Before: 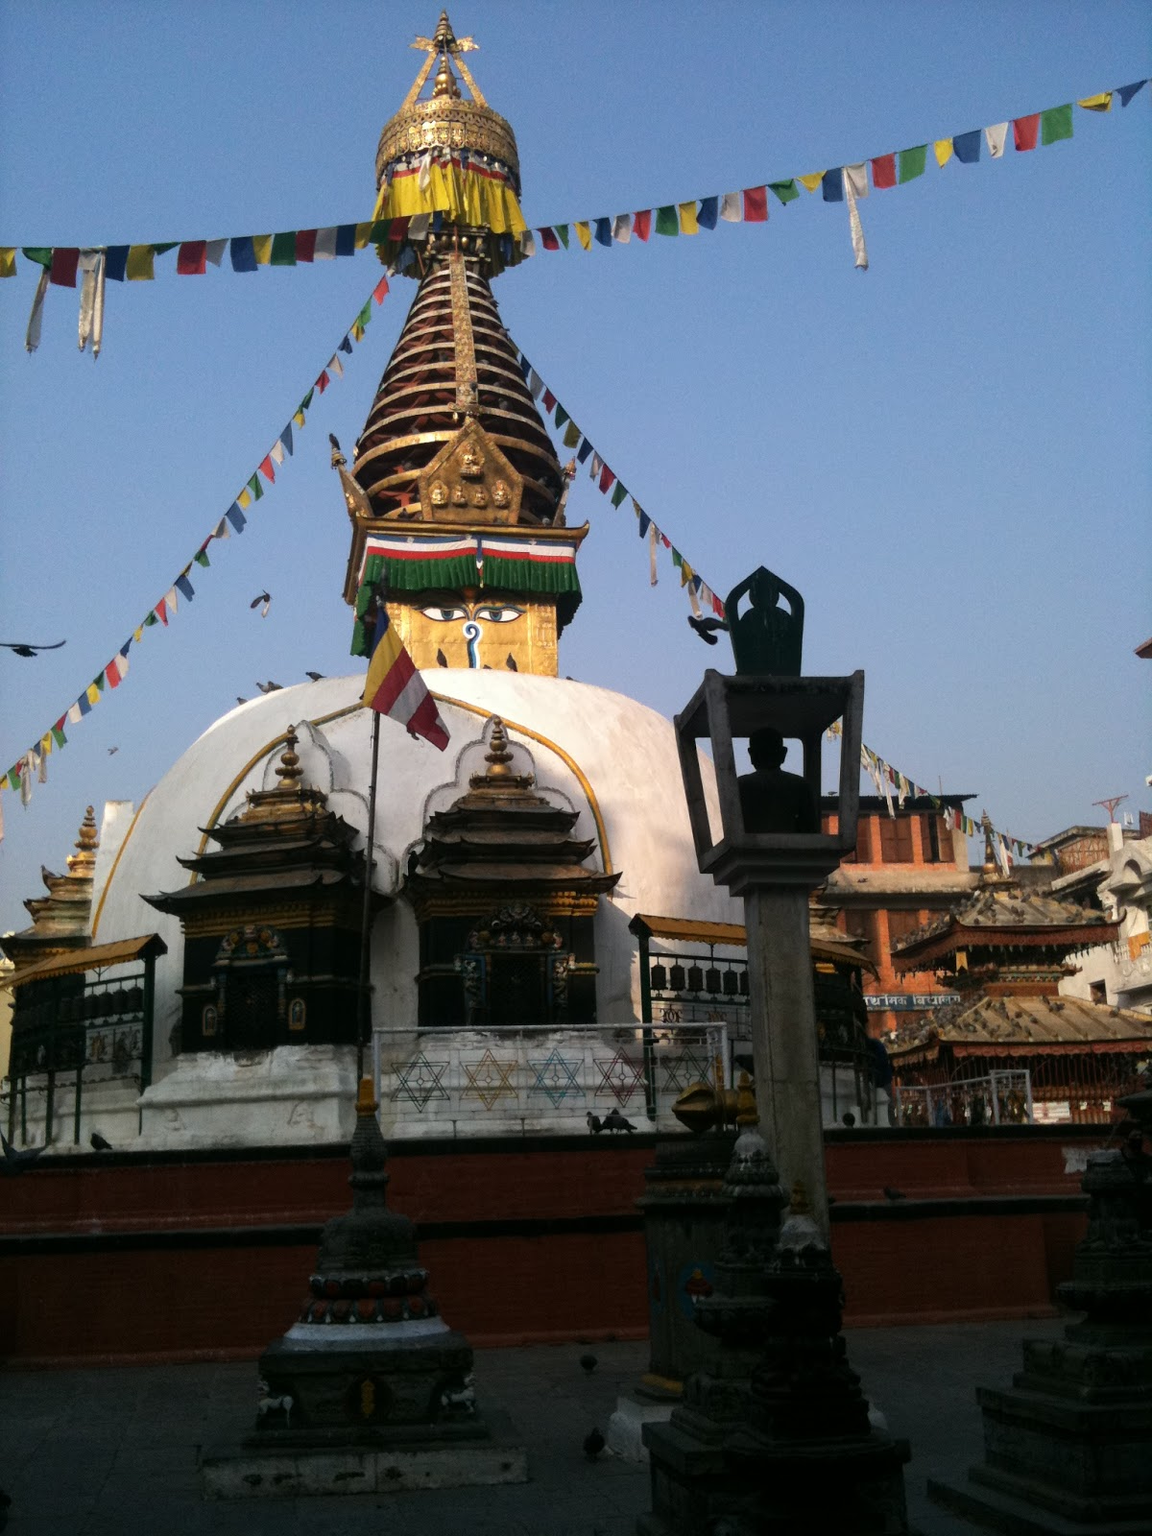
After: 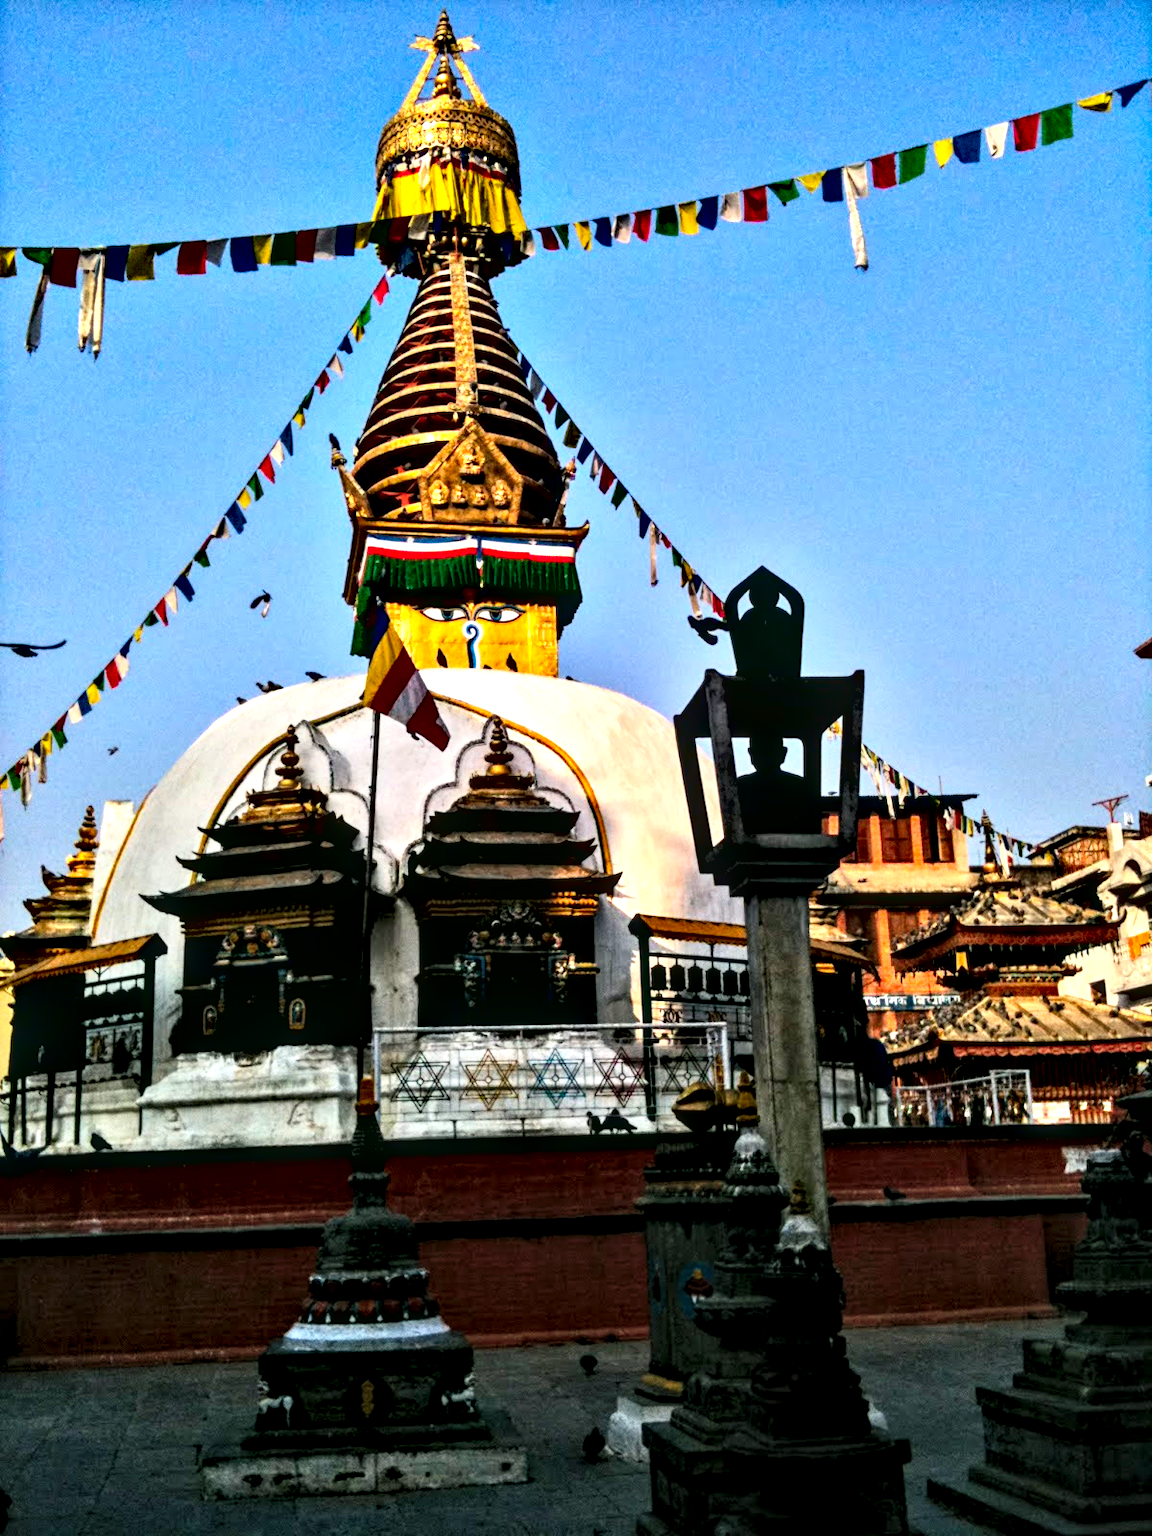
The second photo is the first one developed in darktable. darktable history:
contrast equalizer: octaves 7, y [[0.48, 0.654, 0.731, 0.706, 0.772, 0.382], [0.55 ×6], [0 ×6], [0 ×6], [0 ×6]]
local contrast: detail 150%
contrast brightness saturation: contrast 0.2, brightness 0.2, saturation 0.8
